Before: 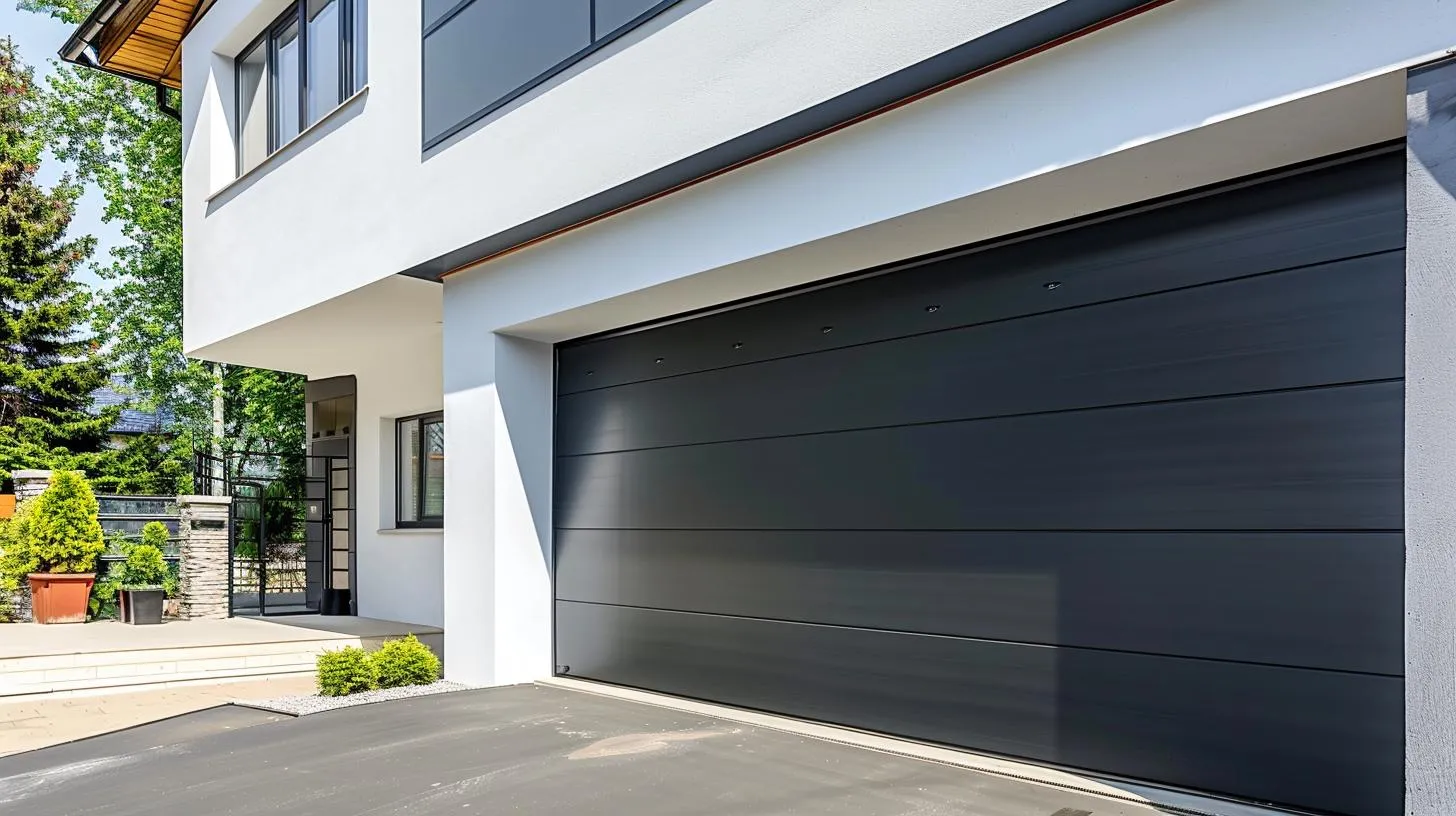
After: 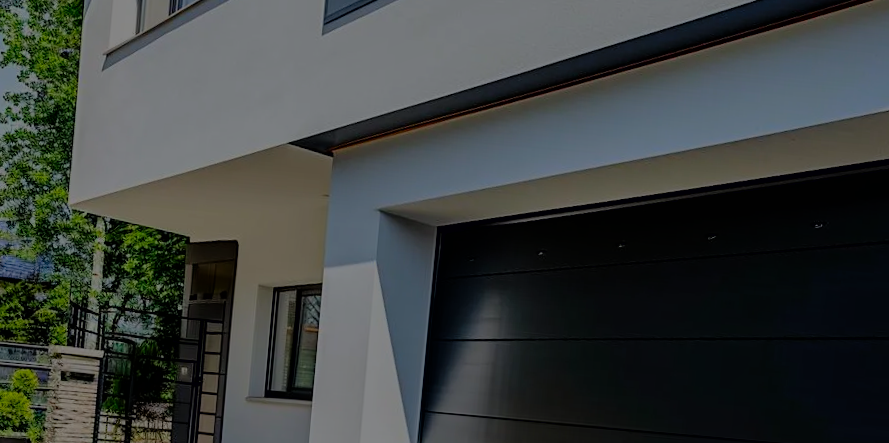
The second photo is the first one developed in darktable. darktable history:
exposure: exposure -2.002 EV, compensate highlight preservation false
contrast brightness saturation: brightness -0.02, saturation 0.35
bloom: on, module defaults
crop and rotate: angle -4.99°, left 2.122%, top 6.945%, right 27.566%, bottom 30.519%
shadows and highlights: on, module defaults
filmic rgb: black relative exposure -7.65 EV, white relative exposure 4.56 EV, hardness 3.61, color science v6 (2022)
haze removal: compatibility mode true, adaptive false
